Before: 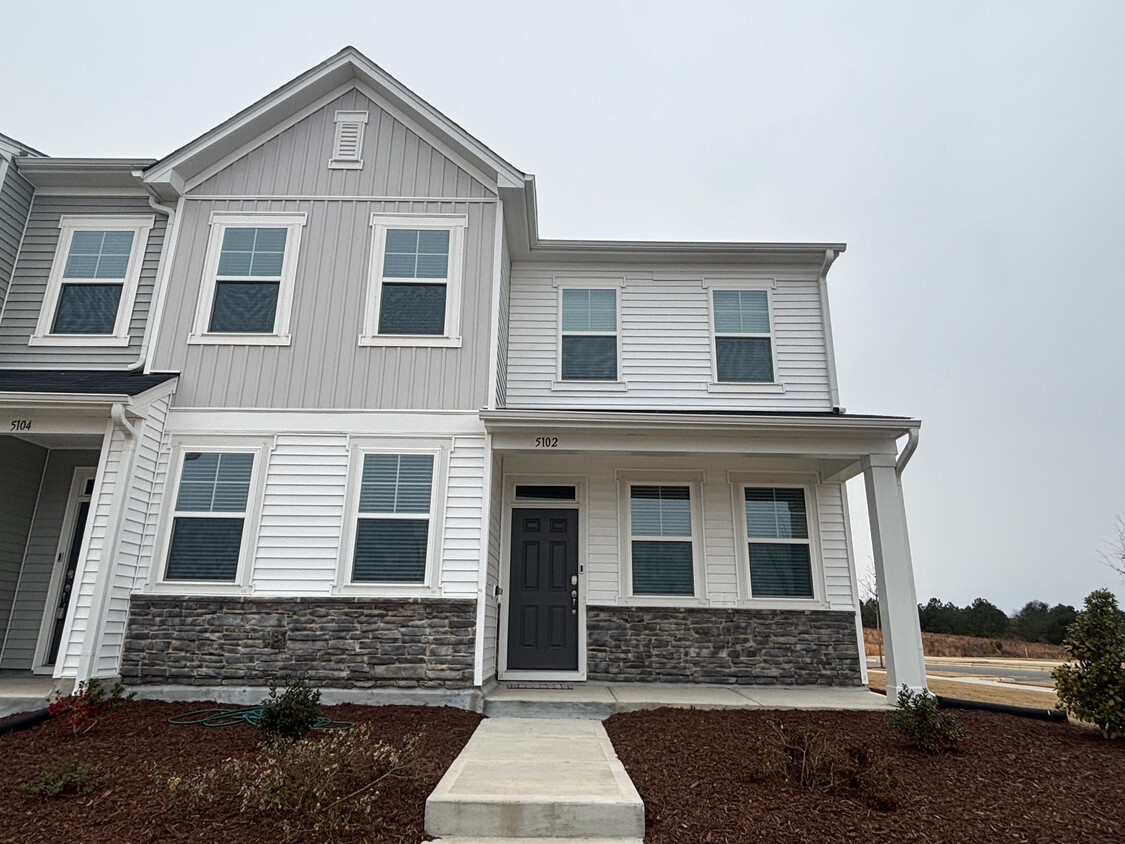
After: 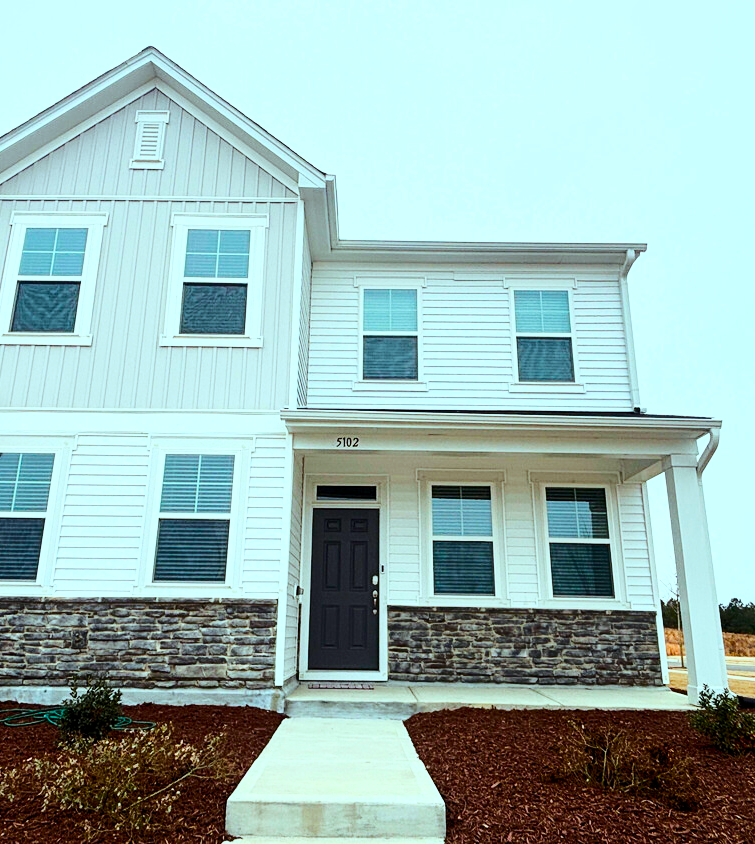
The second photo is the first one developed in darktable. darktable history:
crop and rotate: left 17.7%, right 15.135%
base curve: curves: ch0 [(0, 0) (0.032, 0.037) (0.105, 0.228) (0.435, 0.76) (0.856, 0.983) (1, 1)]
contrast brightness saturation: contrast 0.088, saturation 0.285
color balance rgb: highlights gain › chroma 4.062%, highlights gain › hue 202.78°, perceptual saturation grading › global saturation 0.787%, perceptual saturation grading › highlights -34.623%, perceptual saturation grading › mid-tones 15.008%, perceptual saturation grading › shadows 48.868%, global vibrance 20%
exposure: black level correction 0.002, compensate highlight preservation false
color correction: highlights a* 0.08, highlights b* -0.833
